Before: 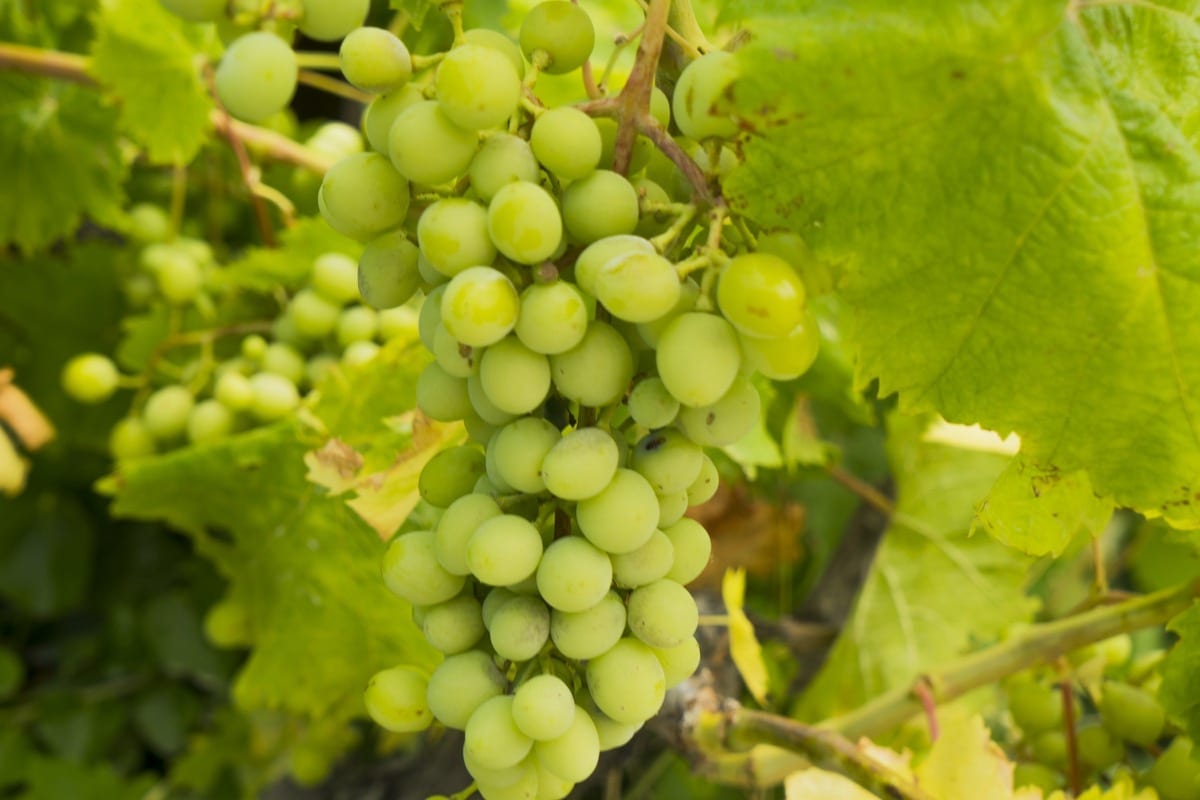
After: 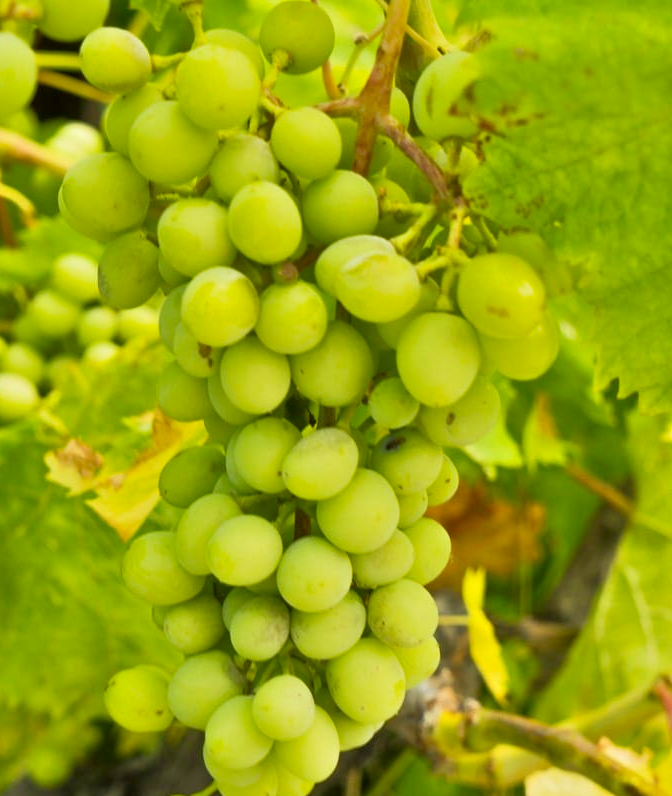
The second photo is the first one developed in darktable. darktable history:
contrast brightness saturation: contrast 0.12, brightness -0.12, saturation 0.2
crop: left 21.674%, right 22.086%
tone equalizer: -7 EV 0.15 EV, -6 EV 0.6 EV, -5 EV 1.15 EV, -4 EV 1.33 EV, -3 EV 1.15 EV, -2 EV 0.6 EV, -1 EV 0.15 EV, mask exposure compensation -0.5 EV
